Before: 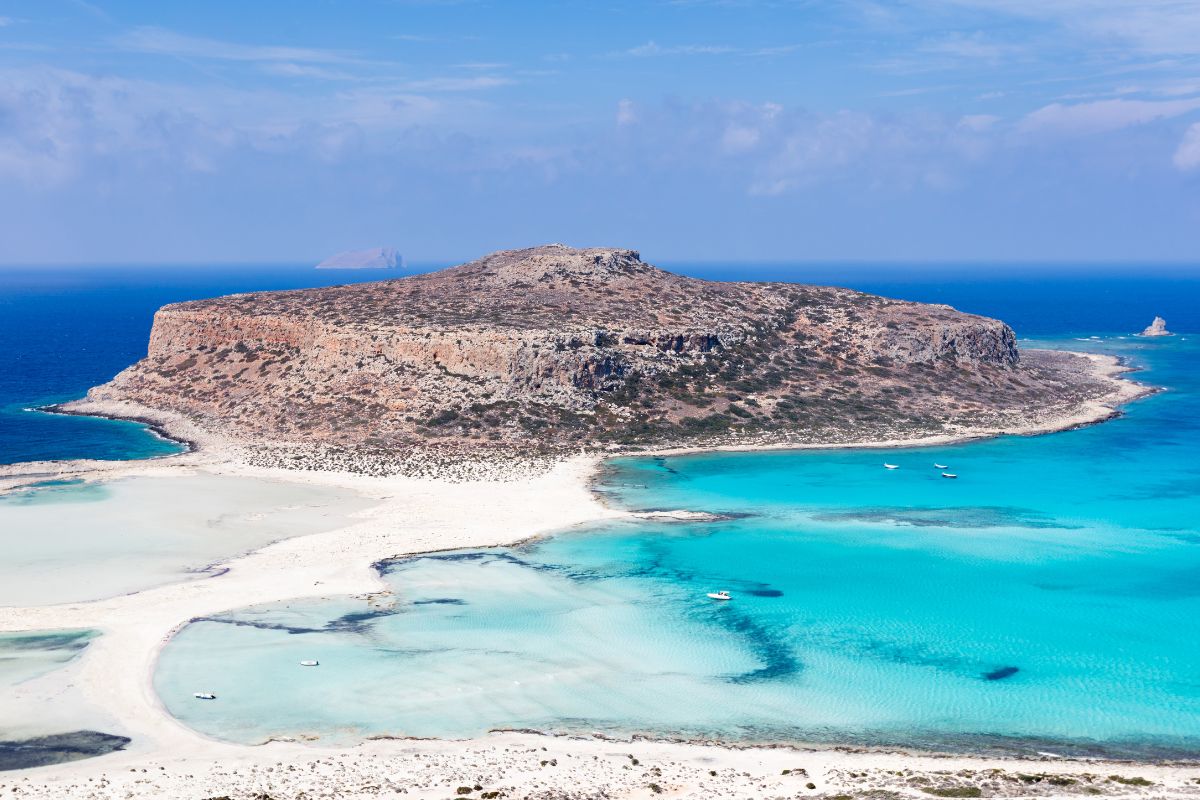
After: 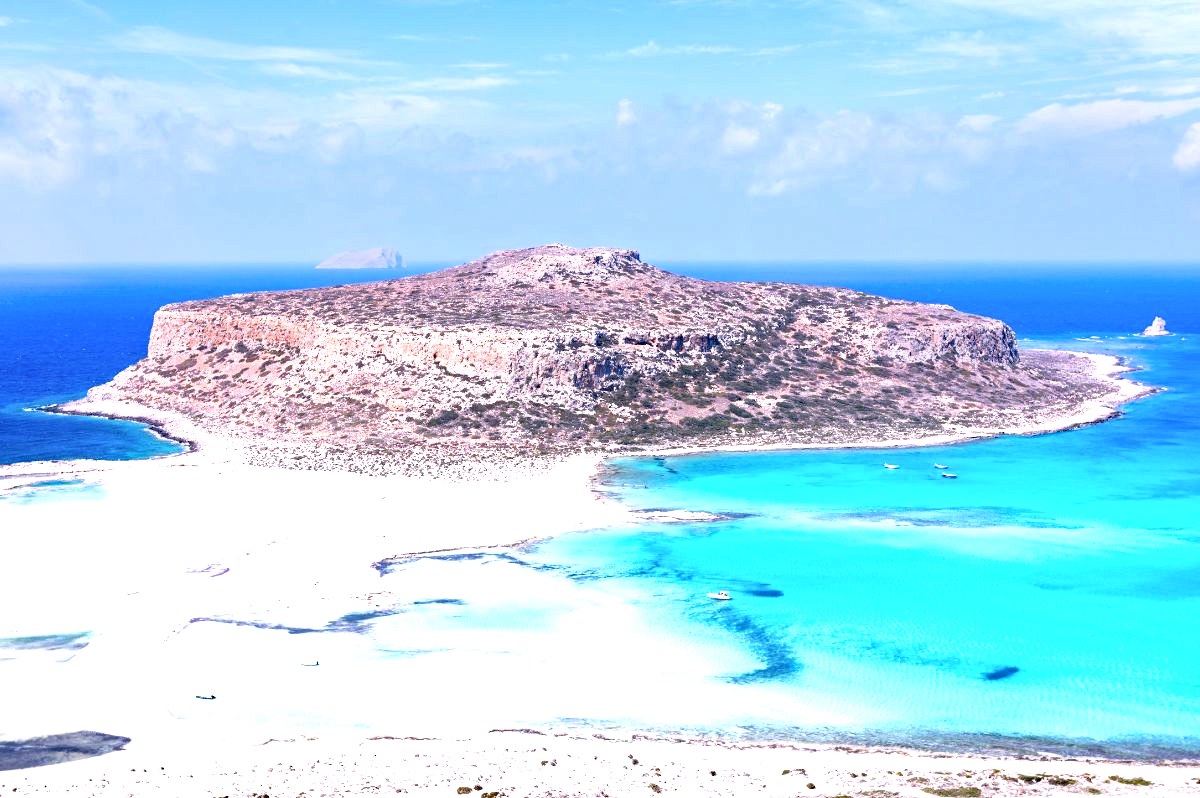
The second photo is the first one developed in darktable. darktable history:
crop: top 0.05%, bottom 0.098%
haze removal: compatibility mode true, adaptive false
exposure: exposure 1.089 EV, compensate highlight preservation false
white balance: red 0.967, blue 1.119, emerald 0.756
color correction: highlights a* 5.81, highlights b* 4.84
